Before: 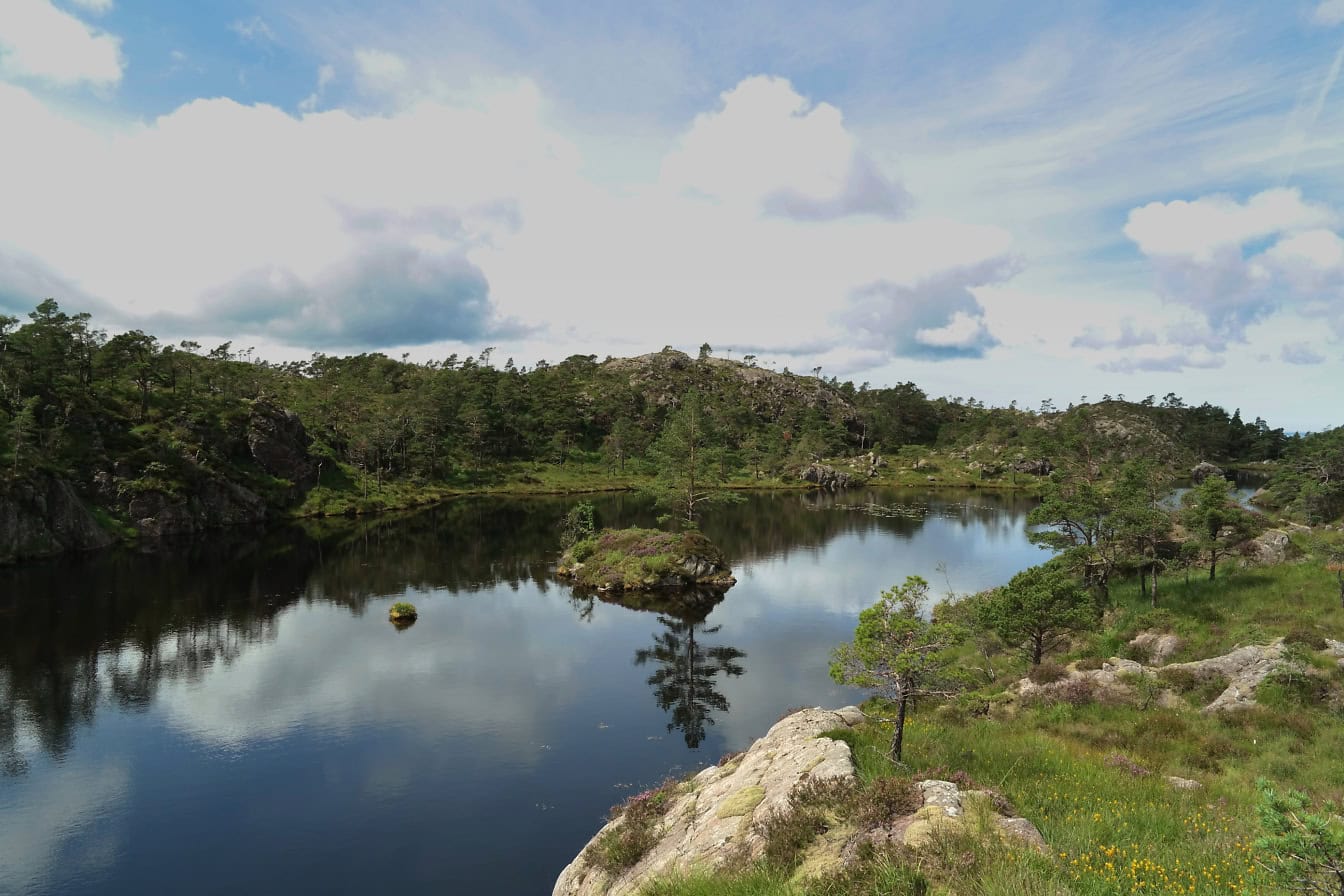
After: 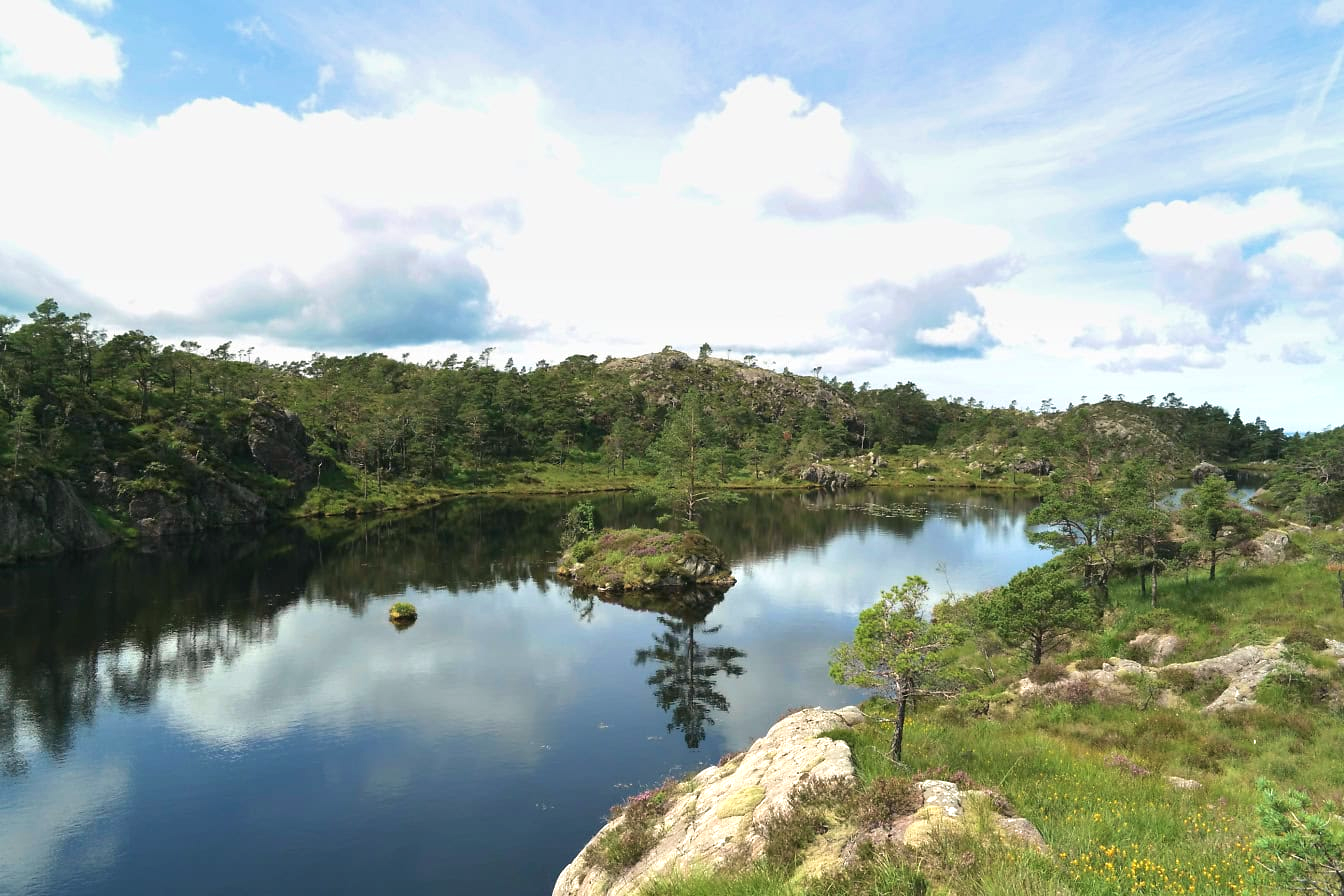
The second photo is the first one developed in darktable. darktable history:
exposure: exposure 0.661 EV, compensate highlight preservation false
color balance: mode lift, gamma, gain (sRGB), lift [1, 1, 1.022, 1.026]
velvia: strength 15%
